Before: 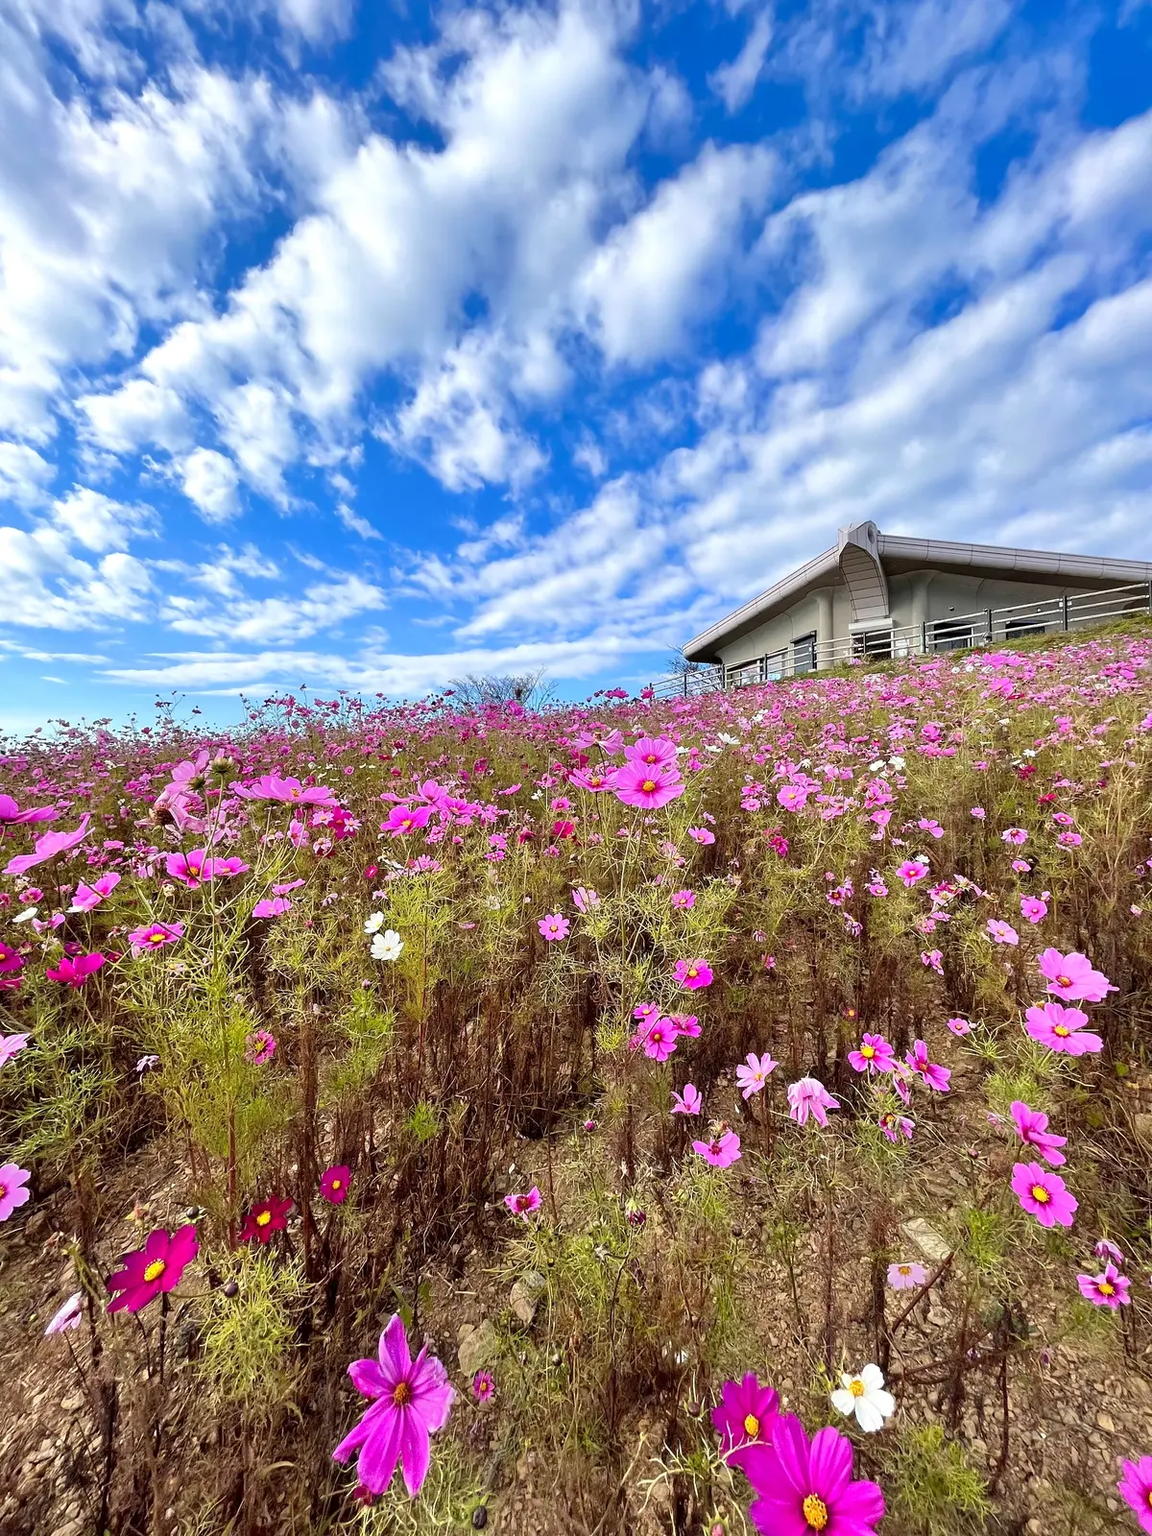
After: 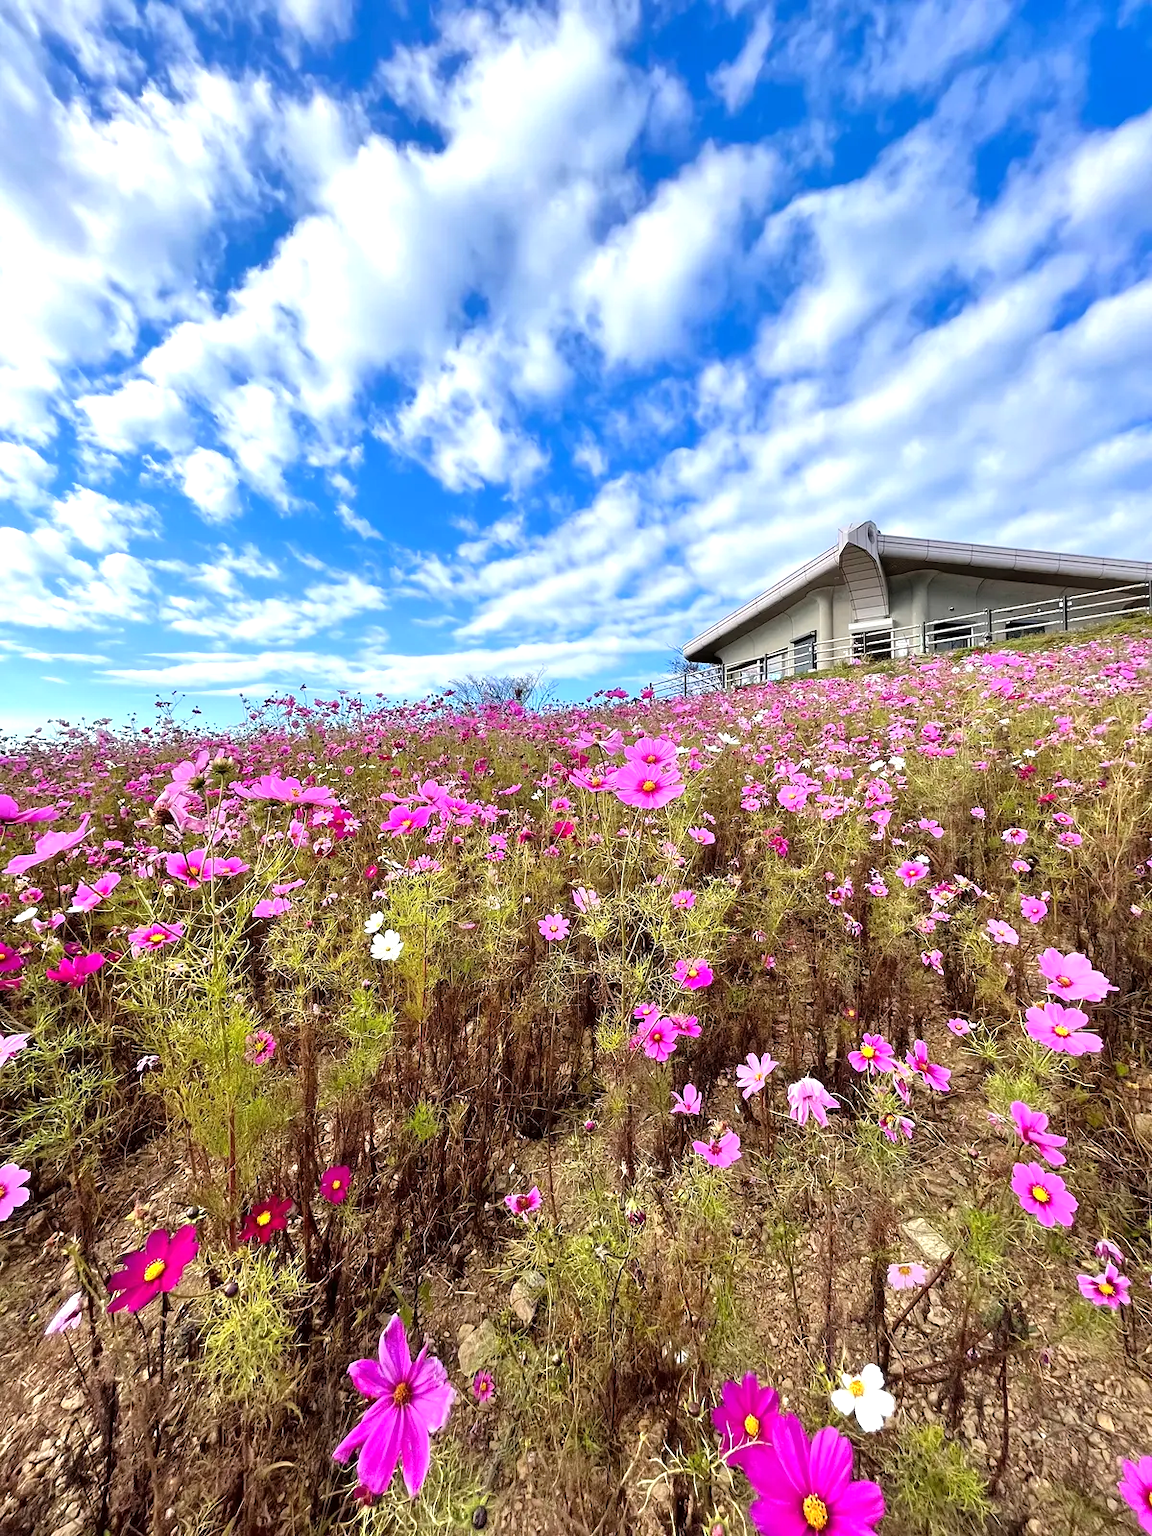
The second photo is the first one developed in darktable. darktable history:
tone equalizer: -8 EV -0.397 EV, -7 EV -0.396 EV, -6 EV -0.368 EV, -5 EV -0.21 EV, -3 EV 0.209 EV, -2 EV 0.327 EV, -1 EV 0.364 EV, +0 EV 0.388 EV
